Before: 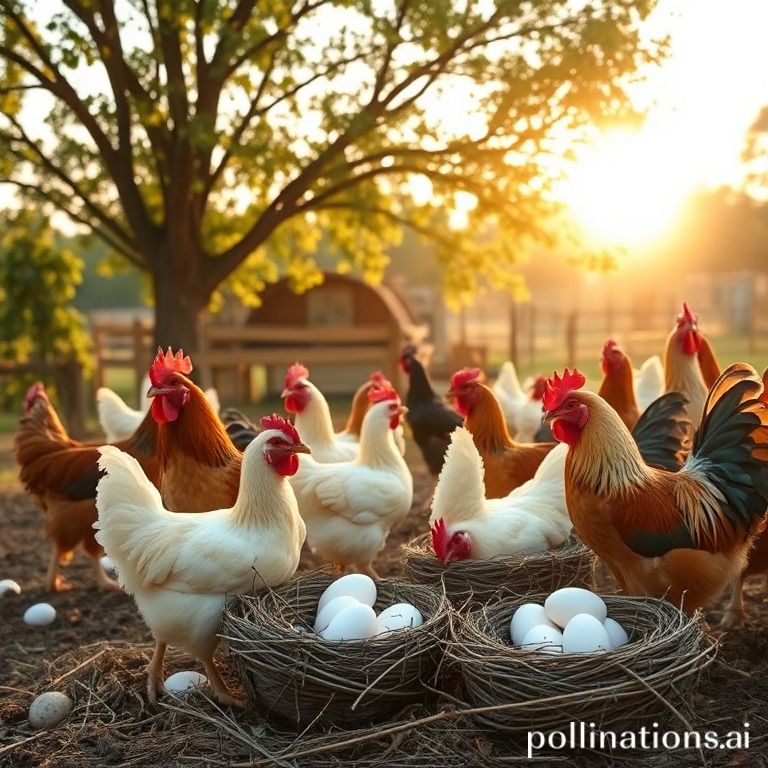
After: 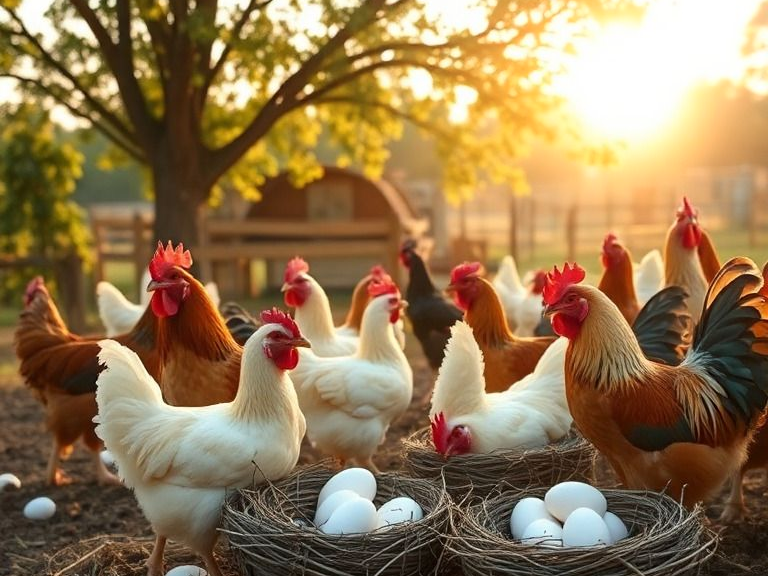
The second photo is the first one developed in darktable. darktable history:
crop: top 13.819%, bottom 11.169%
shadows and highlights: shadows -23.08, highlights 46.15, soften with gaussian
